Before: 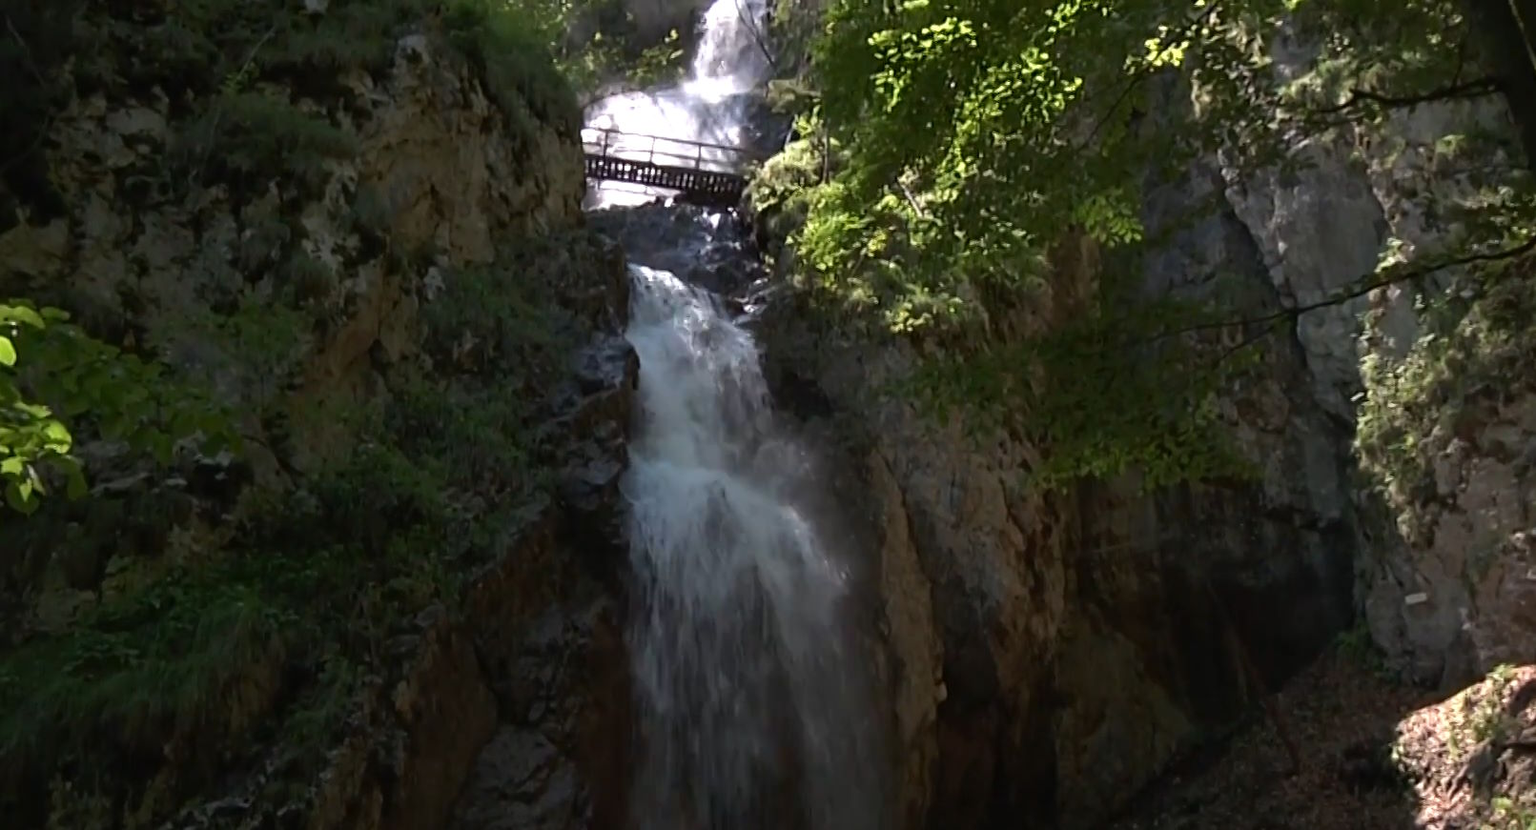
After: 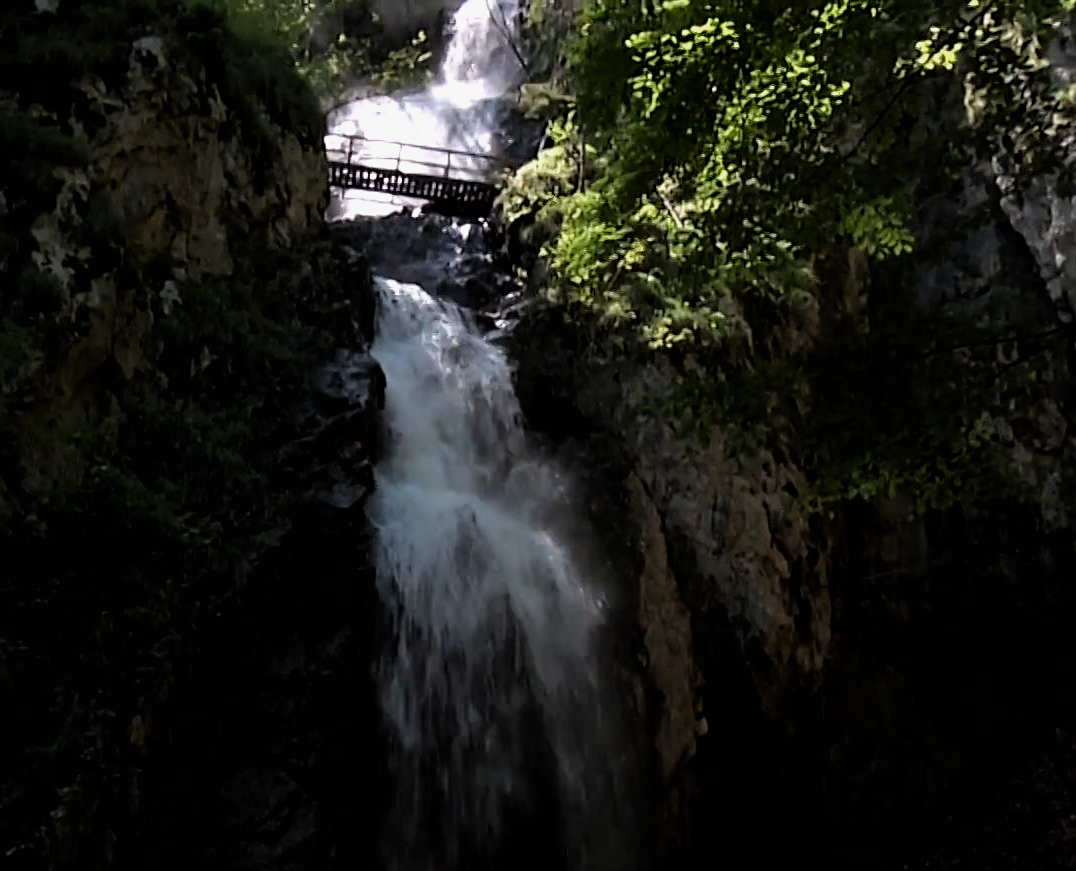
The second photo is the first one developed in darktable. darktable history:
filmic rgb: black relative exposure -4.93 EV, white relative exposure 2.84 EV, hardness 3.72
sharpen: amount 0.2
crop and rotate: left 17.732%, right 15.423%
color zones: curves: ch0 [(0, 0.465) (0.092, 0.596) (0.289, 0.464) (0.429, 0.453) (0.571, 0.464) (0.714, 0.455) (0.857, 0.462) (1, 0.465)]
